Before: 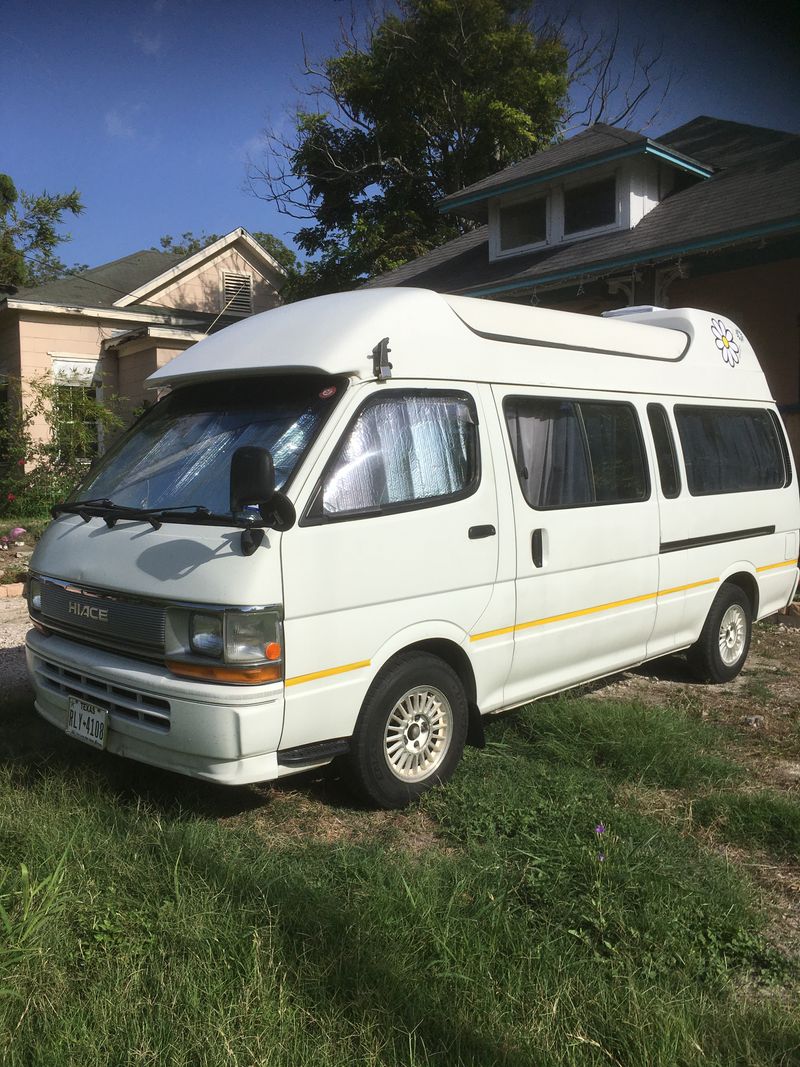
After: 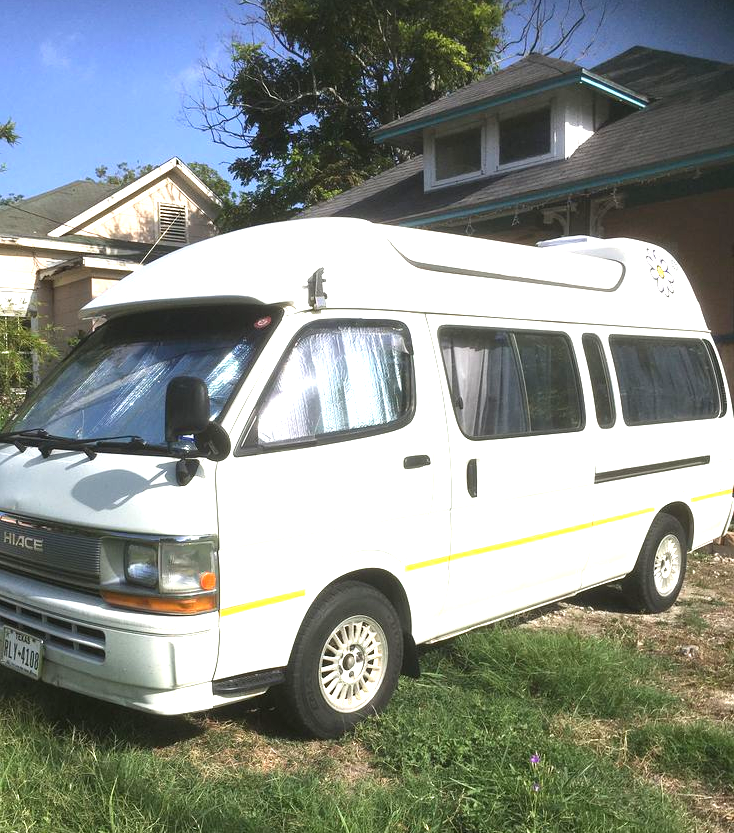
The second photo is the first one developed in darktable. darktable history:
crop: left 8.227%, top 6.565%, bottom 15.308%
exposure: black level correction 0, exposure 1.2 EV, compensate highlight preservation false
